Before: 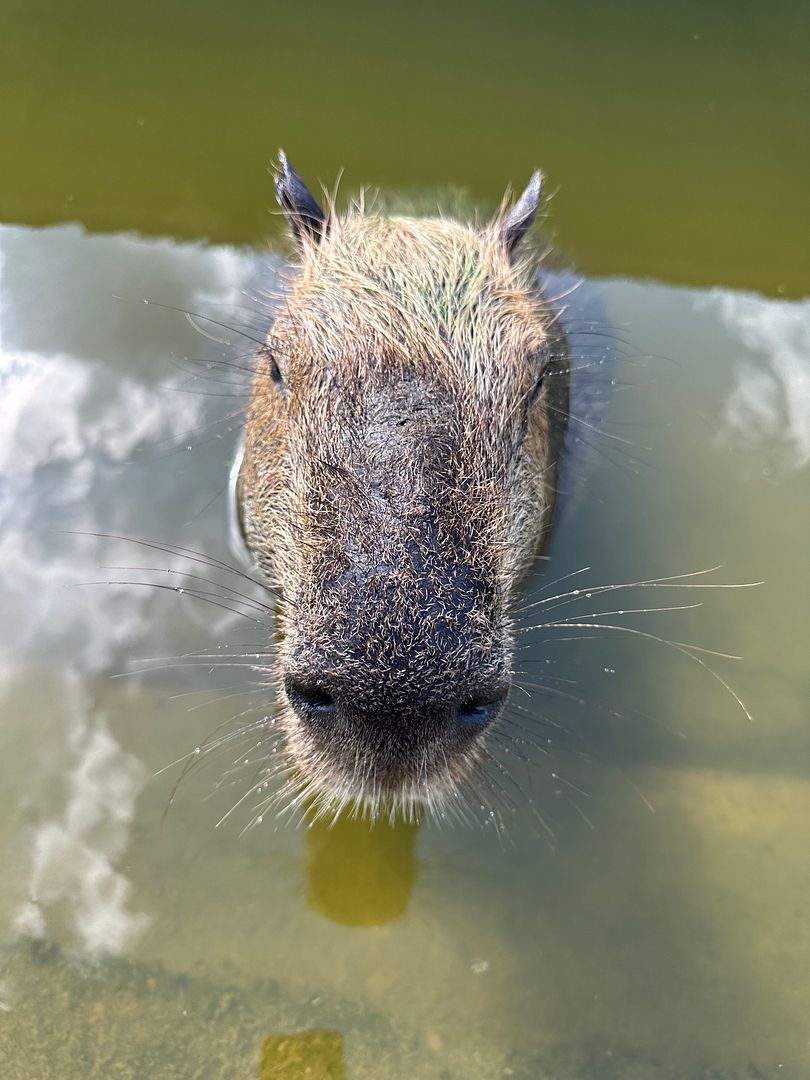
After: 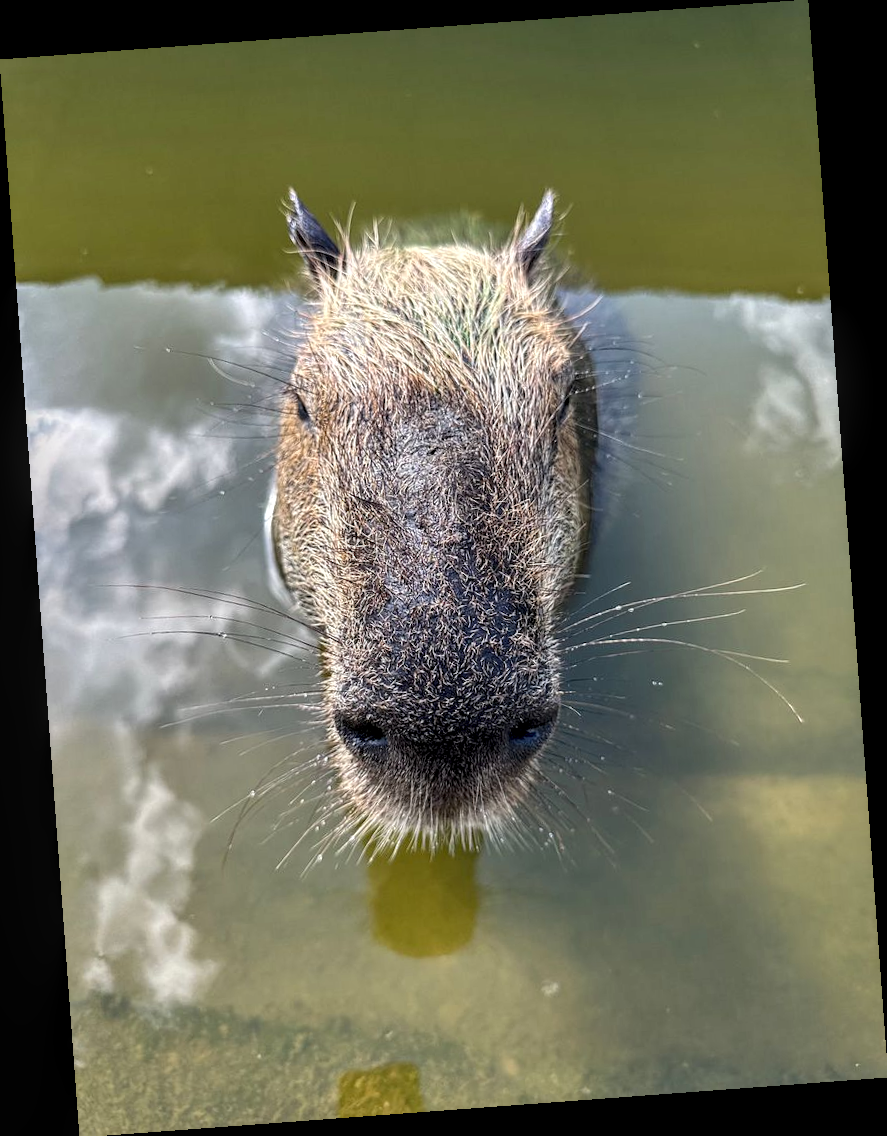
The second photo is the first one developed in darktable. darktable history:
rotate and perspective: rotation -4.25°, automatic cropping off
exposure: compensate highlight preservation false
local contrast: highlights 35%, detail 135%
